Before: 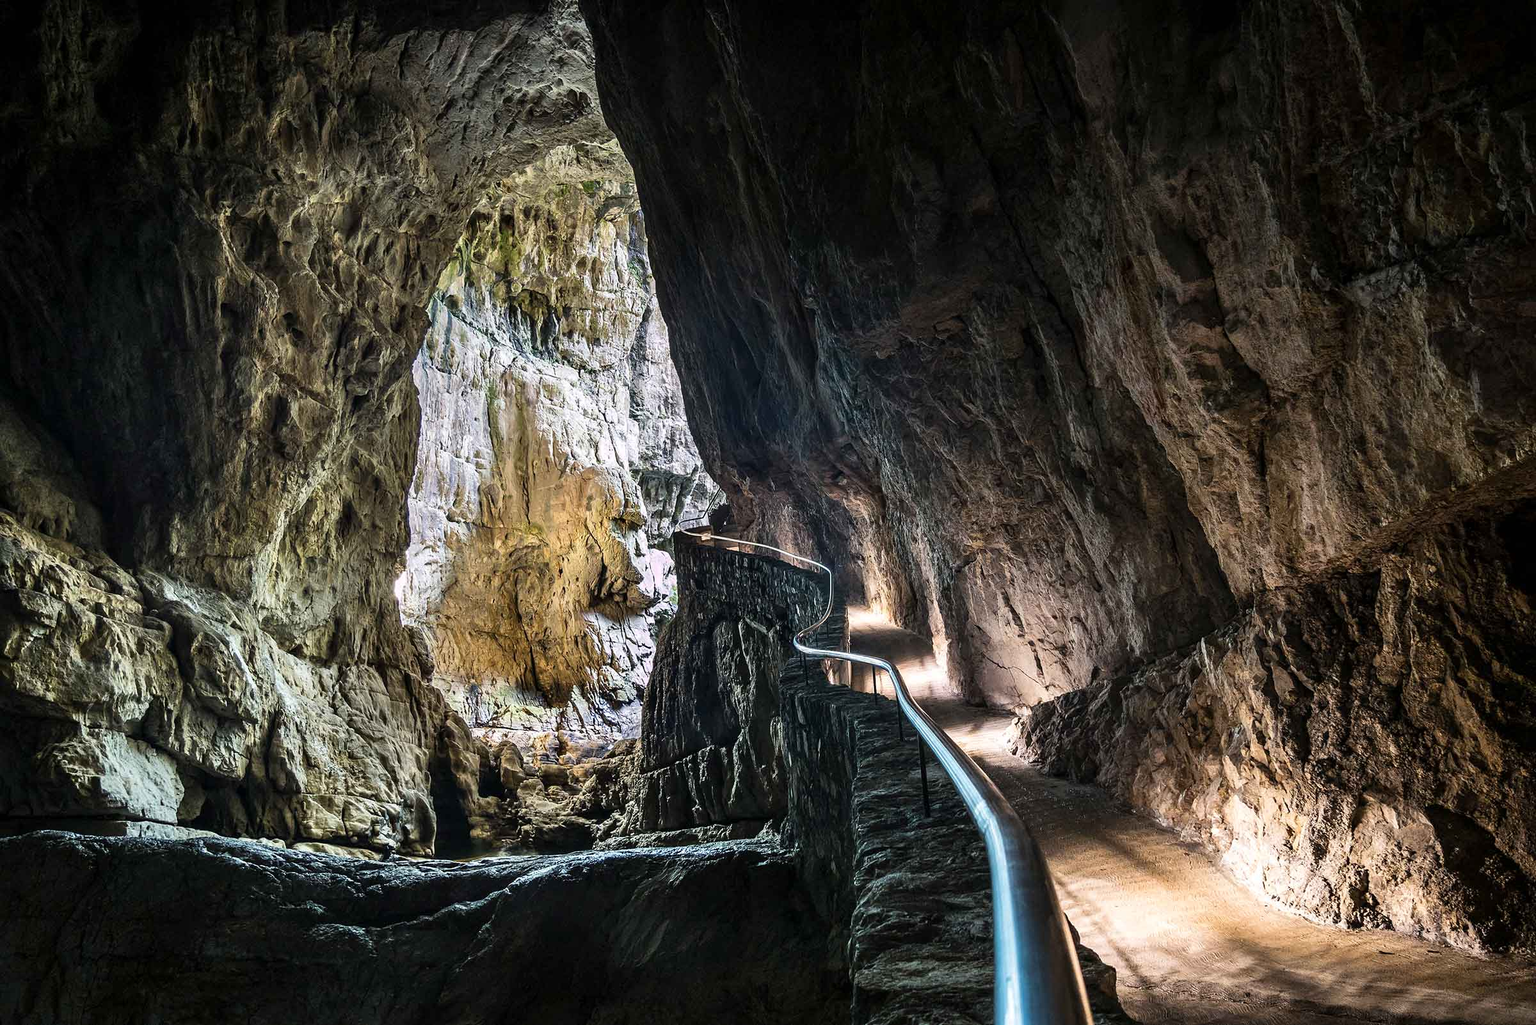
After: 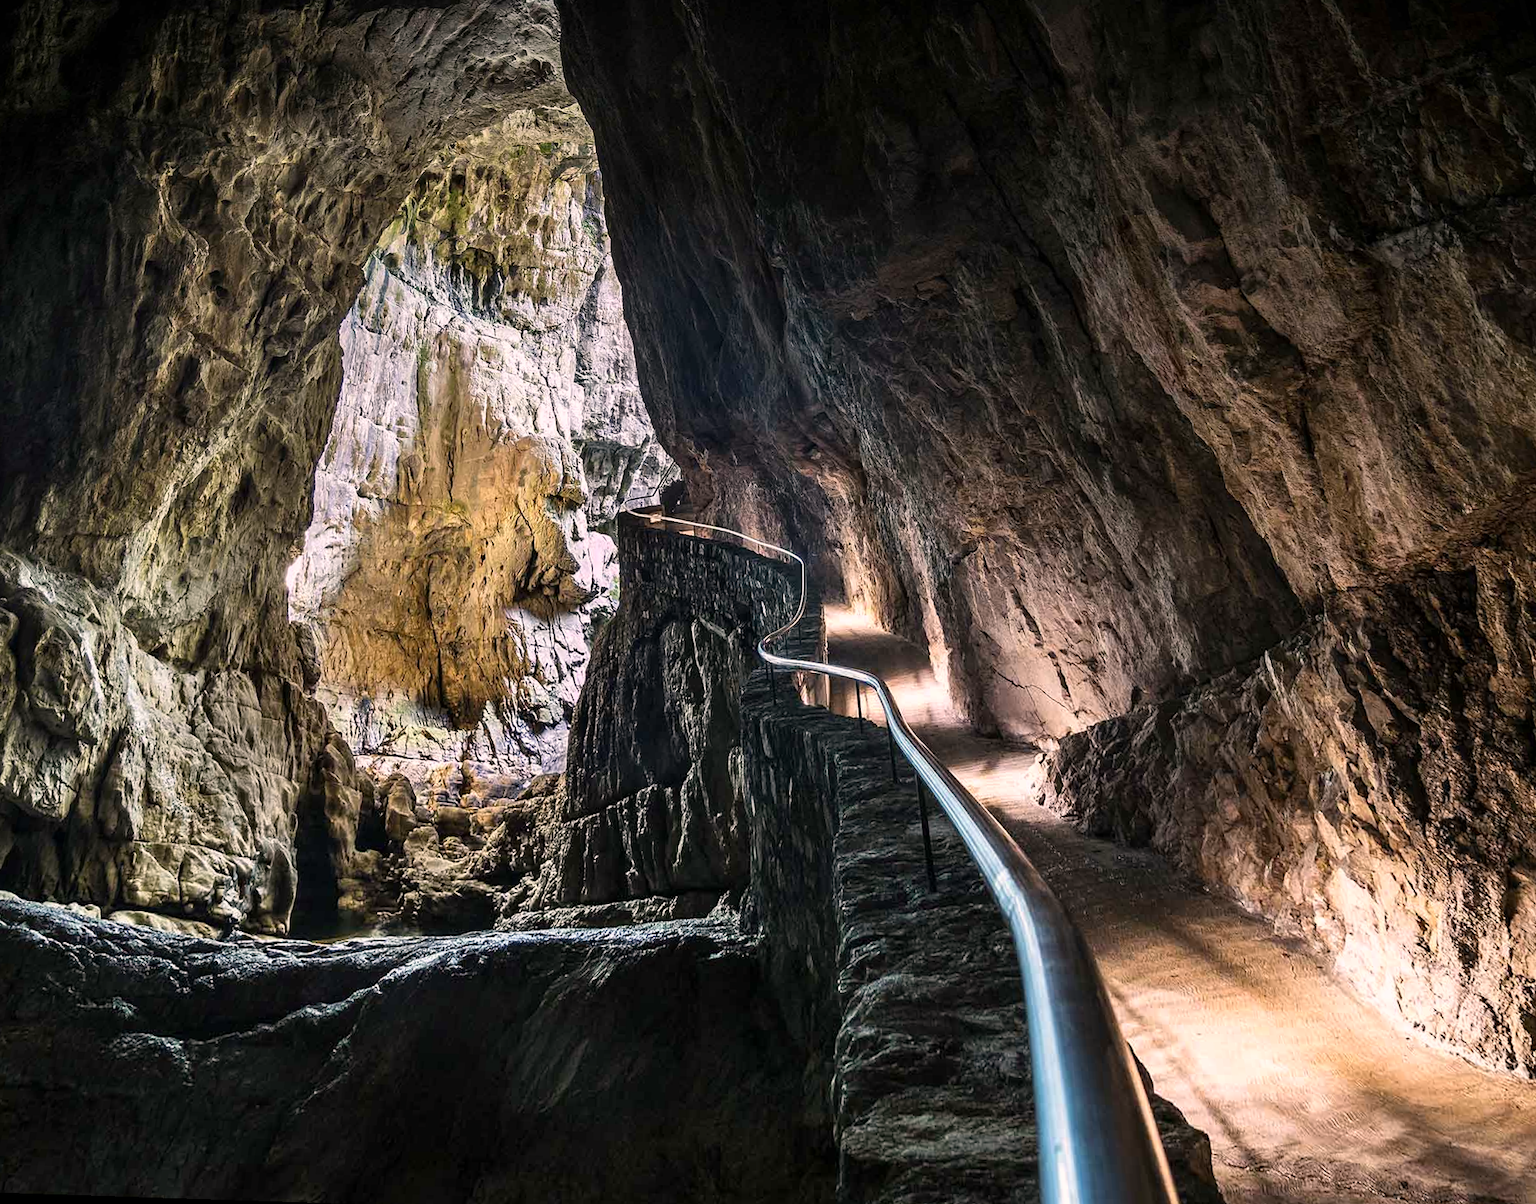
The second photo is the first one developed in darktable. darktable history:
color correction: highlights a* 7.34, highlights b* 4.37
rotate and perspective: rotation 0.72°, lens shift (vertical) -0.352, lens shift (horizontal) -0.051, crop left 0.152, crop right 0.859, crop top 0.019, crop bottom 0.964
